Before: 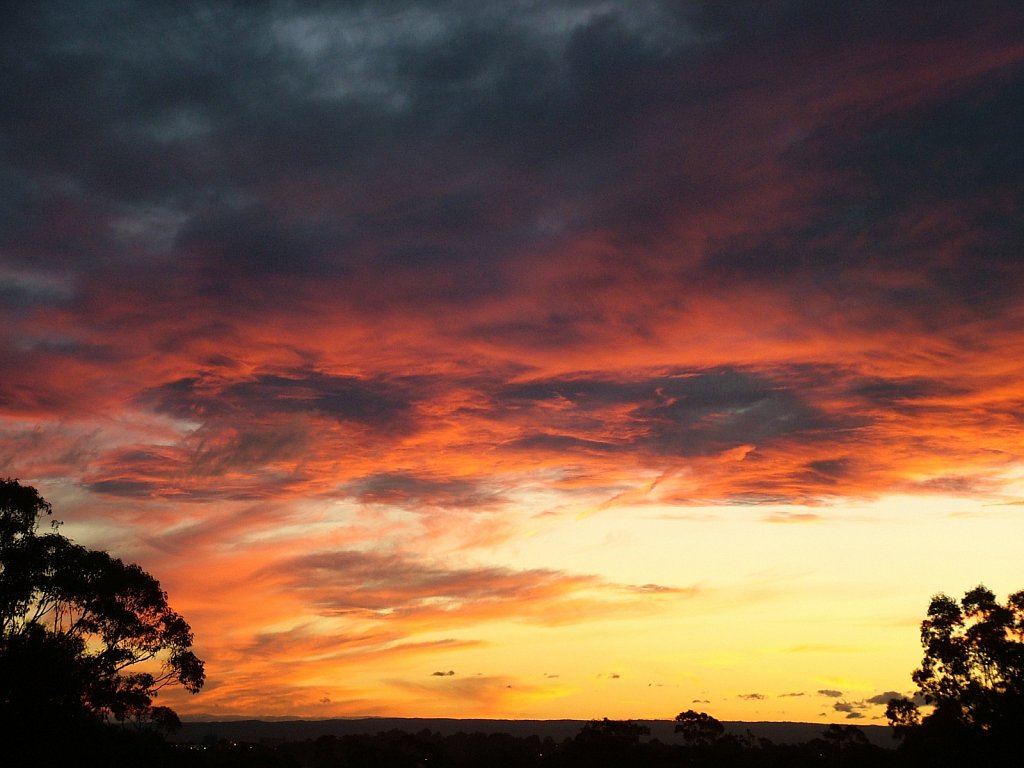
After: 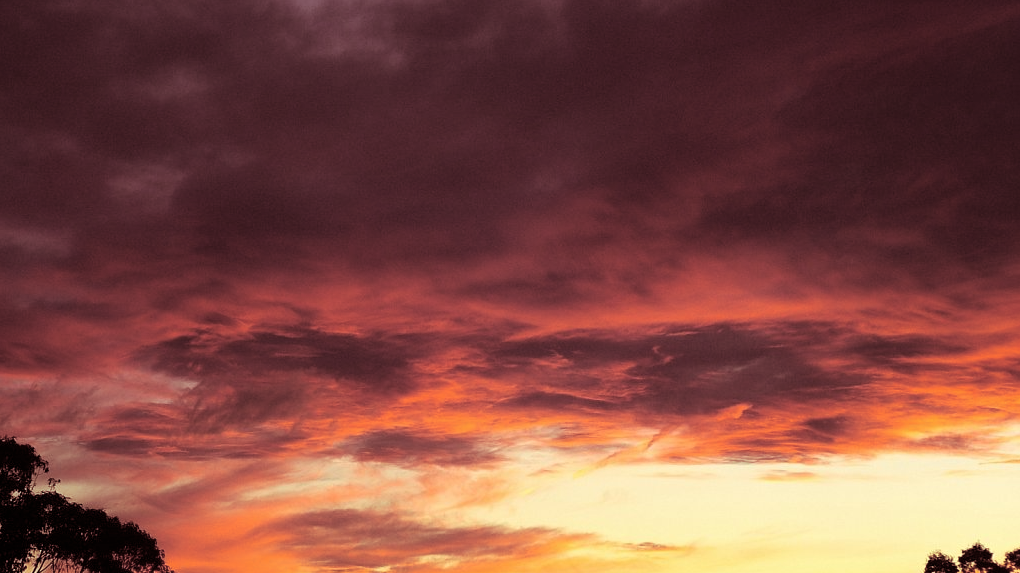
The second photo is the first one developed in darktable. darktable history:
crop: left 0.387%, top 5.469%, bottom 19.809%
split-toning: highlights › hue 187.2°, highlights › saturation 0.83, balance -68.05, compress 56.43%
